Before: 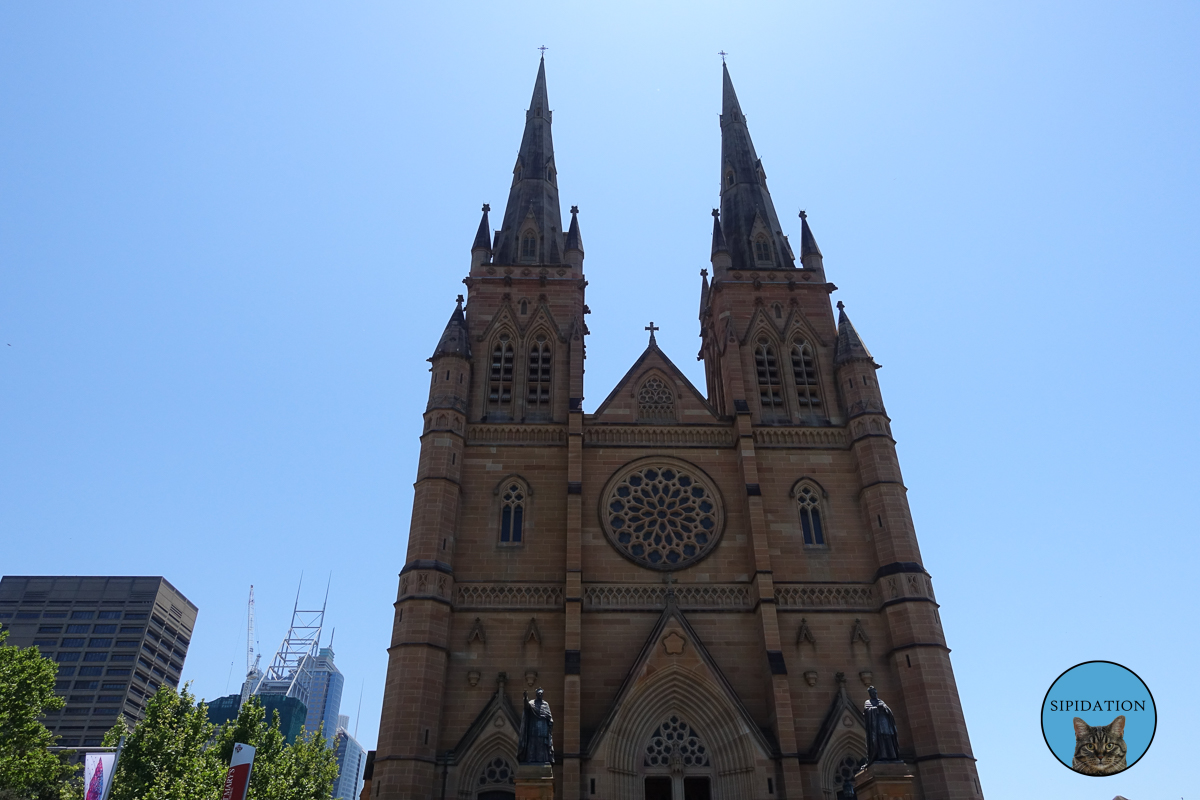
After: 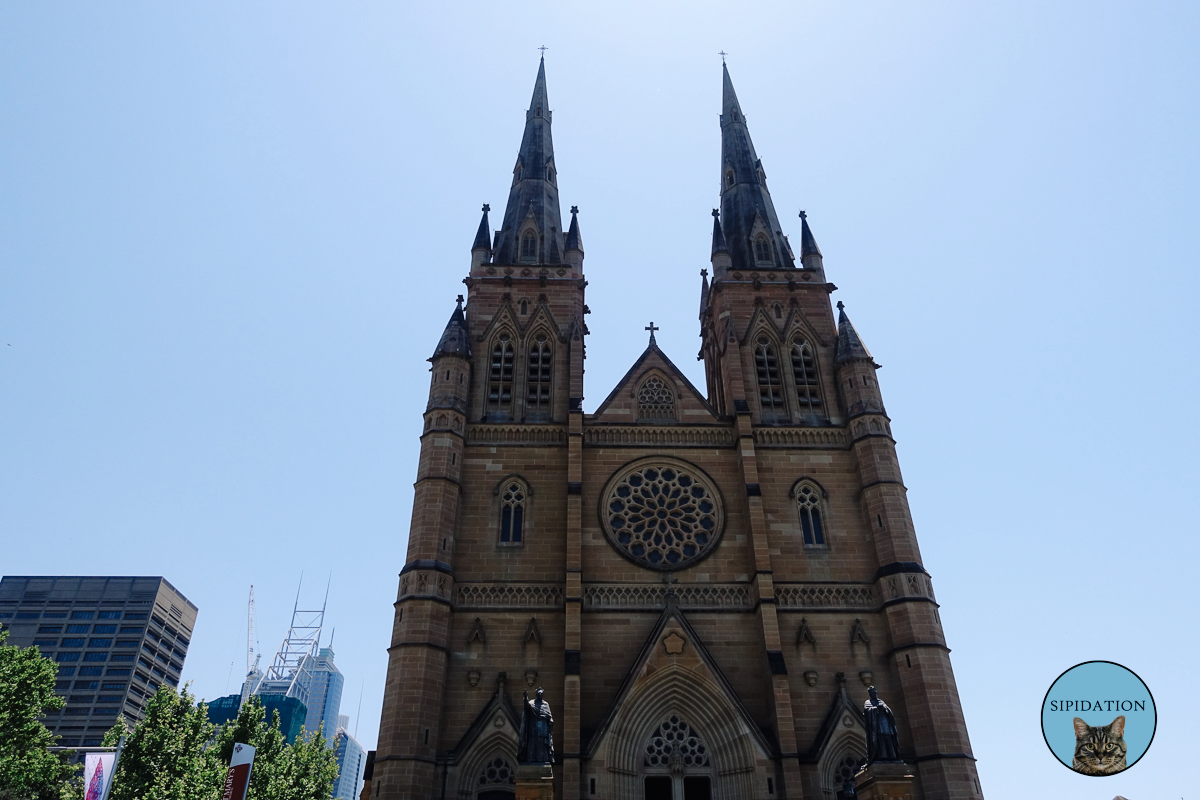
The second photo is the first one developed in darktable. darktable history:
tone curve: curves: ch0 [(0, 0) (0.003, 0.011) (0.011, 0.012) (0.025, 0.013) (0.044, 0.023) (0.069, 0.04) (0.1, 0.06) (0.136, 0.094) (0.177, 0.145) (0.224, 0.213) (0.277, 0.301) (0.335, 0.389) (0.399, 0.473) (0.468, 0.554) (0.543, 0.627) (0.623, 0.694) (0.709, 0.763) (0.801, 0.83) (0.898, 0.906) (1, 1)], preserve colors none
color look up table: target L [89.43, 89.14, 85.9, 77.86, 66.7, 58.25, 60.26, 50.66, 36.59, 27.99, 4.38, 201.19, 93.56, 81.88, 63.28, 65.78, 56.1, 50.88, 51.87, 46.04, 41.94, 38.32, 36.42, 30.52, 24.51, 94.02, 82.72, 69.93, 69.52, 73.97, 67.98, 54.44, 63.12, 52.63, 47.61, 37.3, 37.83, 36.22, 31.86, 35.09, 16.41, 4.259, 93.35, 95.62, 77.14, 70.06, 68.51, 44.63, 19.57], target a [-24.15, -20.15, -38.32, -36.09, -8.537, -53.3, -25.22, -23.27, -29.13, -19.54, -1.279, 0, -0.352, -0.6, 45.98, 13.84, 60.69, 40.27, 14.13, 70.55, 30.43, 55.82, 47.49, 4.656, 20.39, 22.81, 25.54, 45.01, 23.93, 50.98, 26.14, 14.89, 45.23, 68.47, 7.02, 3.869, 19.39, 38.42, 41.76, 21.74, 17.55, 11.61, -2.224, -44.41, -30.56, -21.45, -7.472, -16.98, -10.64], target b [37.29, 17.92, 20.24, 9.395, 31, 32.71, 45.51, 0.84, 19.59, 13.34, 3.959, -0.001, 12.33, 64.43, 59.29, 62.51, 58.1, 12.35, 16.35, 25.51, 39.57, 42.77, 28.34, 2.239, 29.06, -12.09, -17.64, 0.035, -6.348, -30.36, -40.39, -31.04, -47.22, -13.08, -59.82, -17.1, -36.21, -57.69, -7.736, -79.82, -35.65, -14.08, -1.413, -10.96, -23.89, -16.24, -34.38, -32.66, -5.404], num patches 49
